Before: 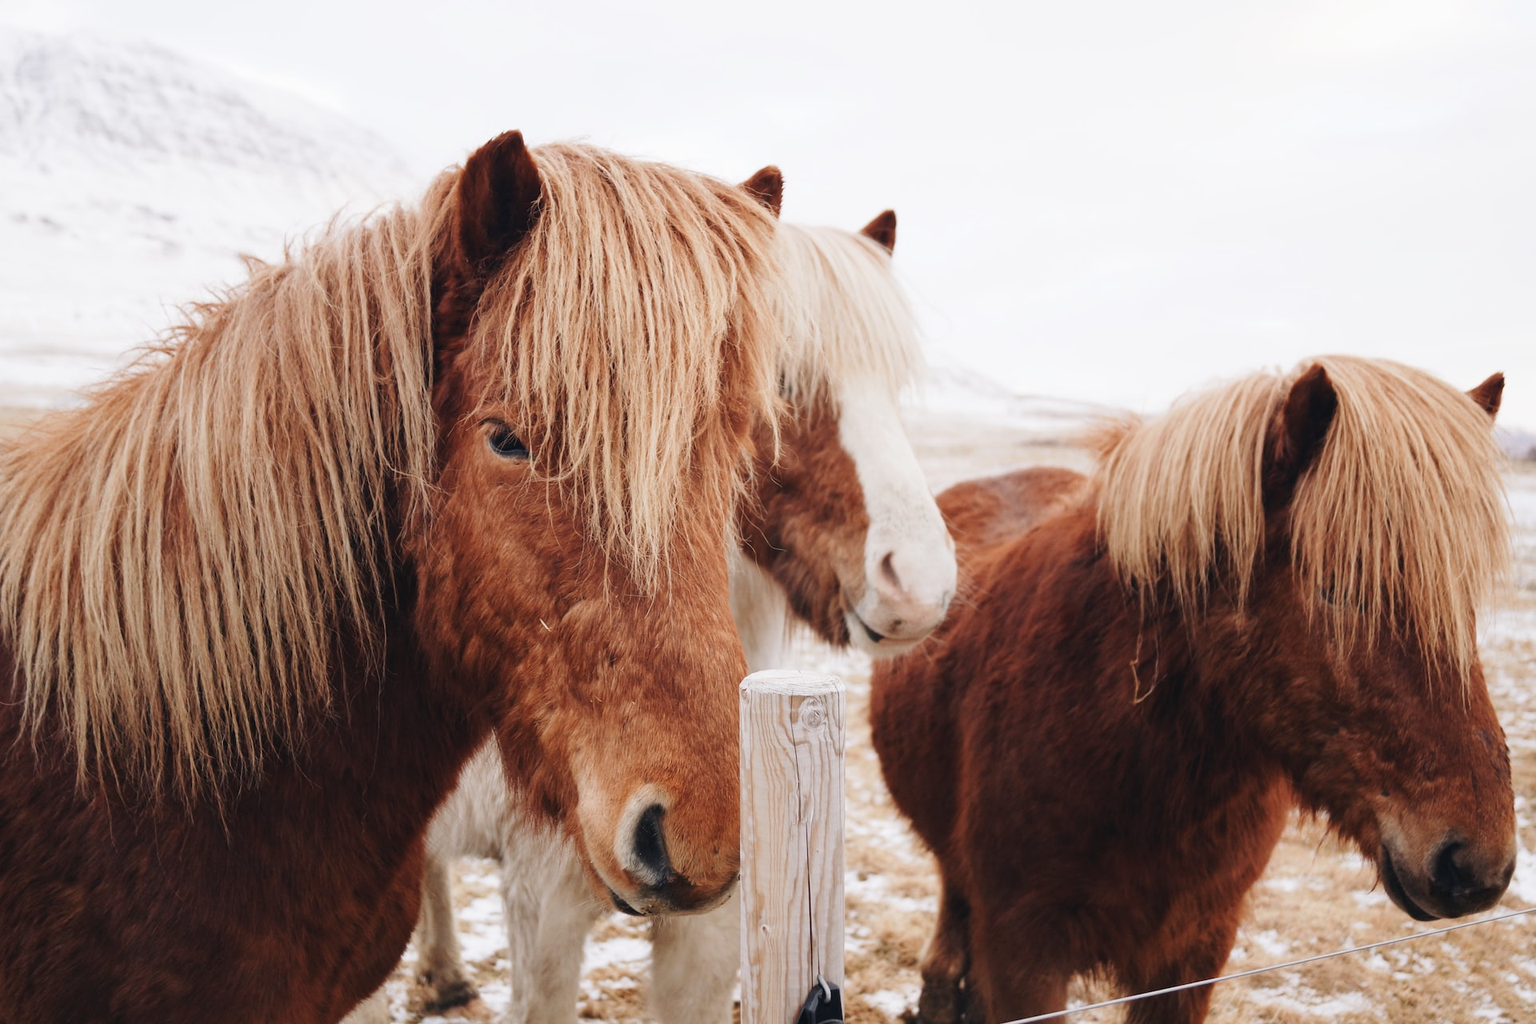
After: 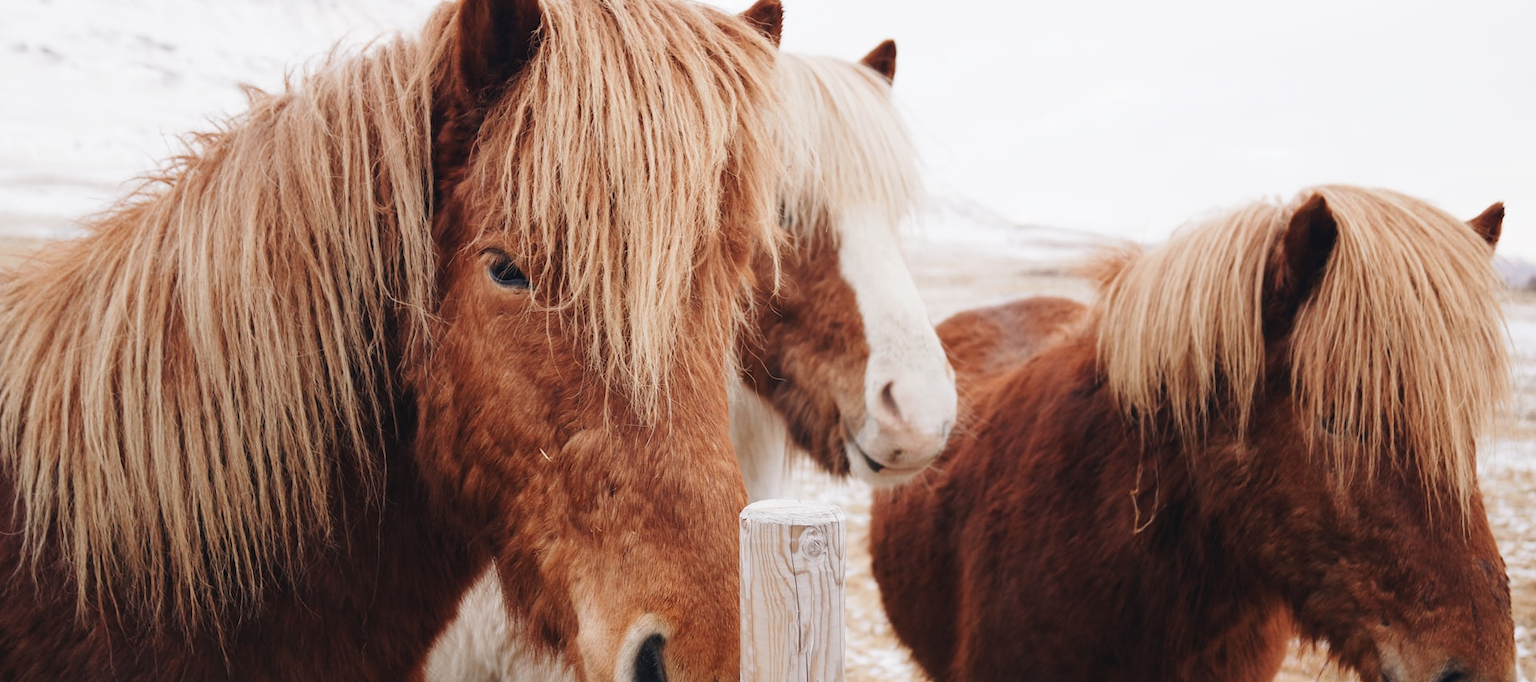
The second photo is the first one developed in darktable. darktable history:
crop: top 16.673%, bottom 16.684%
